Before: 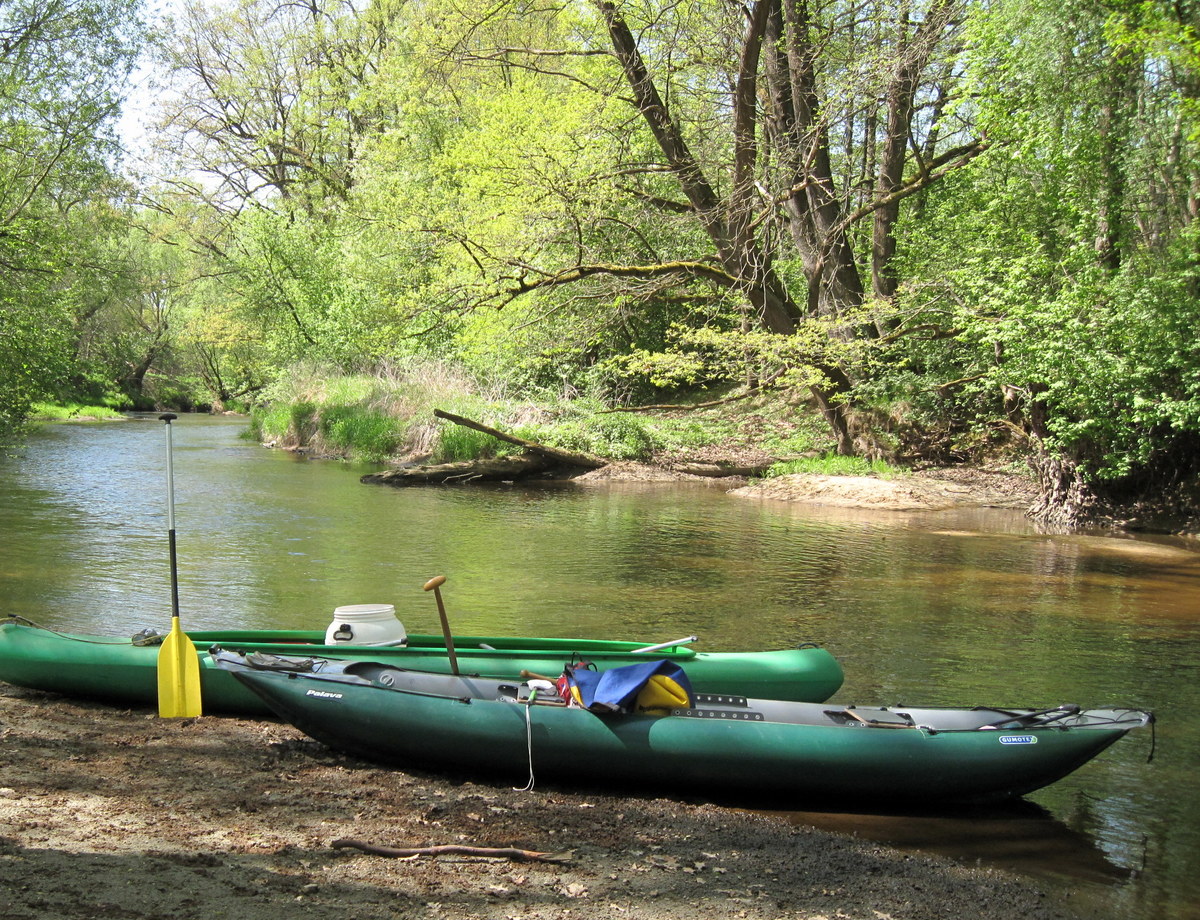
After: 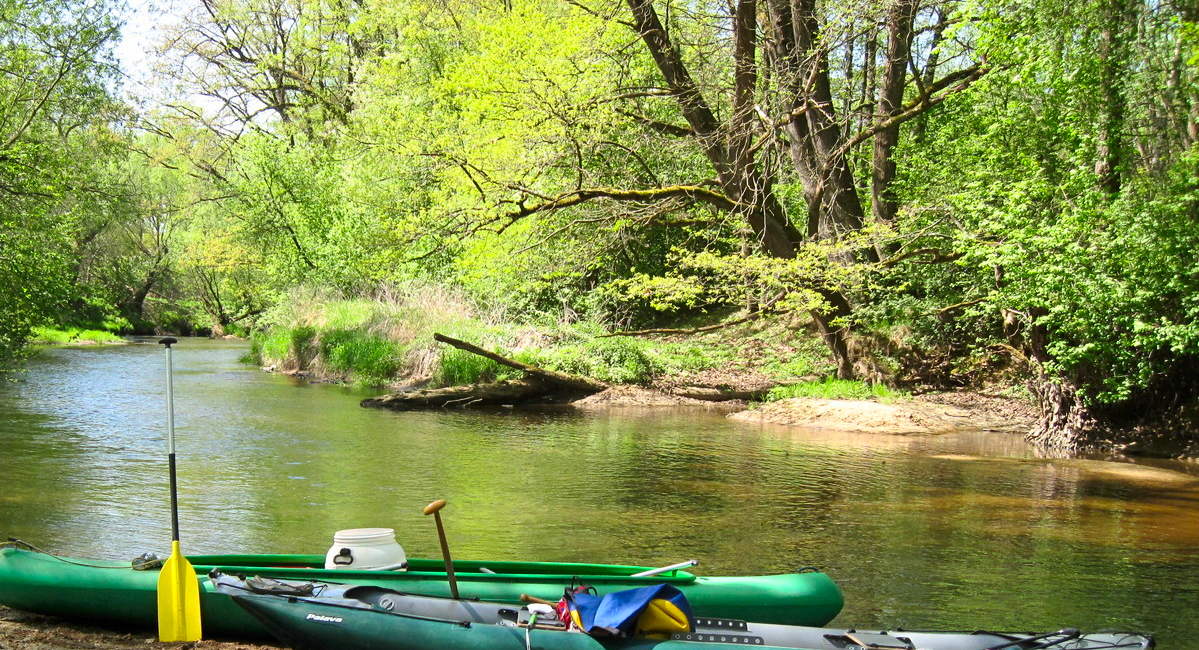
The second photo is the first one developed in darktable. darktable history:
contrast brightness saturation: contrast 0.18, saturation 0.3
crop and rotate: top 8.293%, bottom 20.996%
